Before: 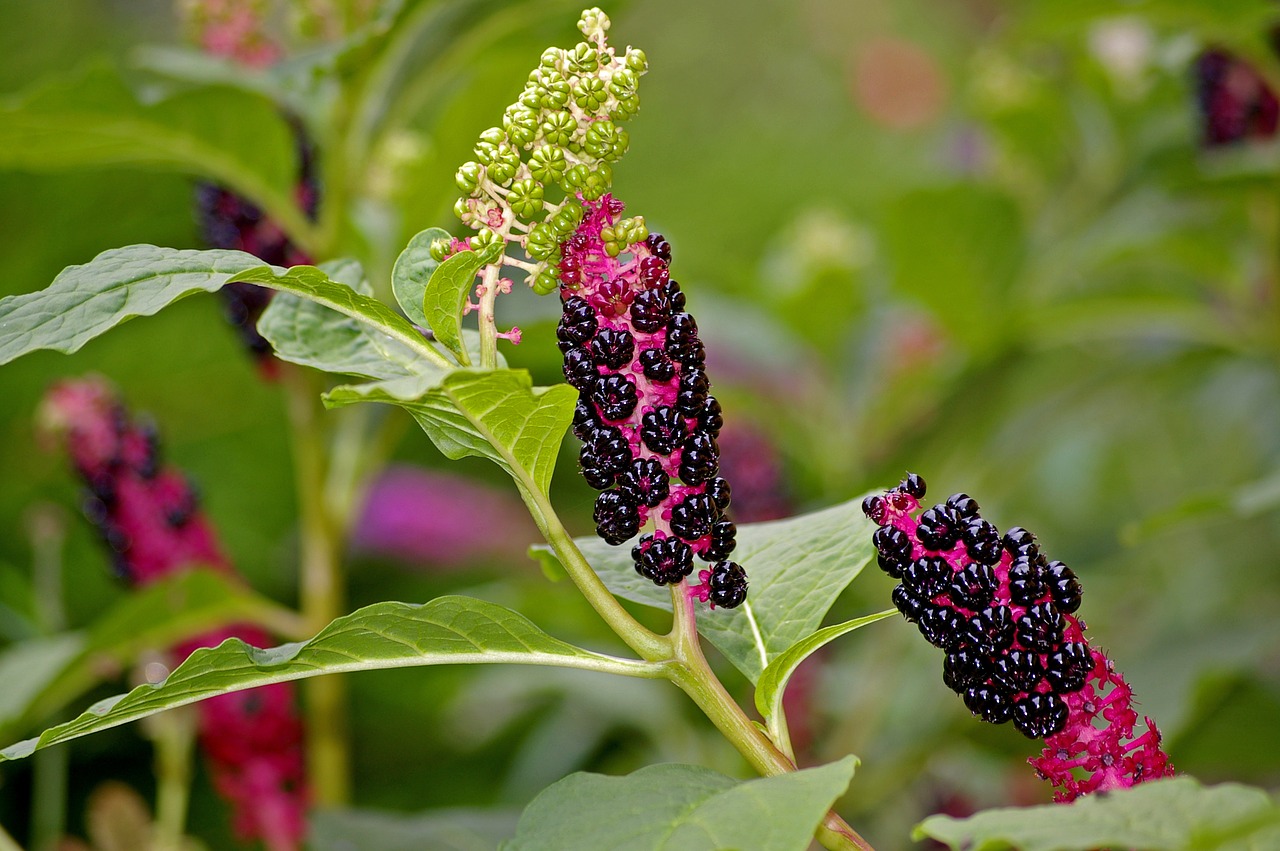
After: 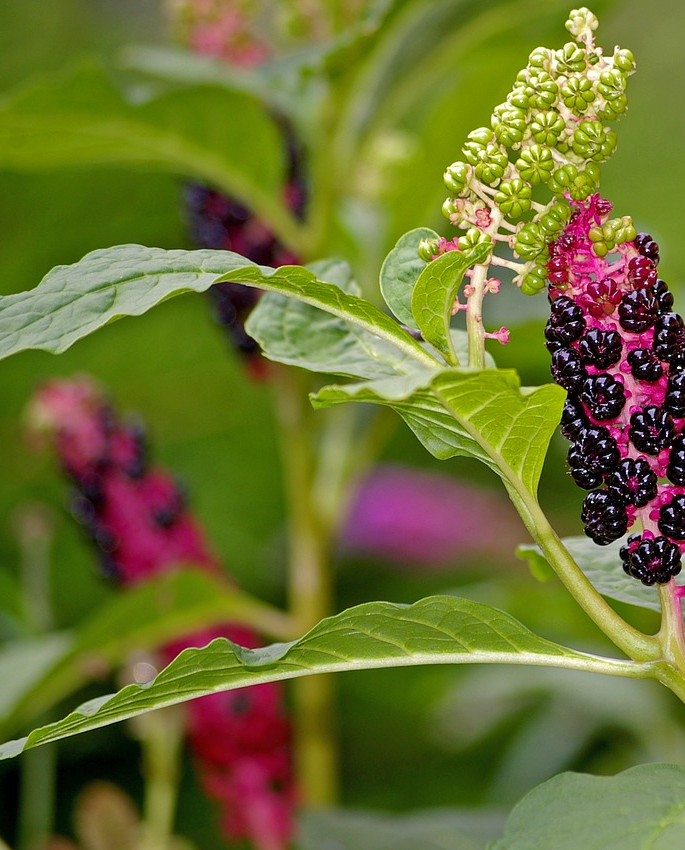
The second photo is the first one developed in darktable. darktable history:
shadows and highlights: shadows 25.23, highlights -23.86
crop: left 0.966%, right 45.501%, bottom 0.084%
